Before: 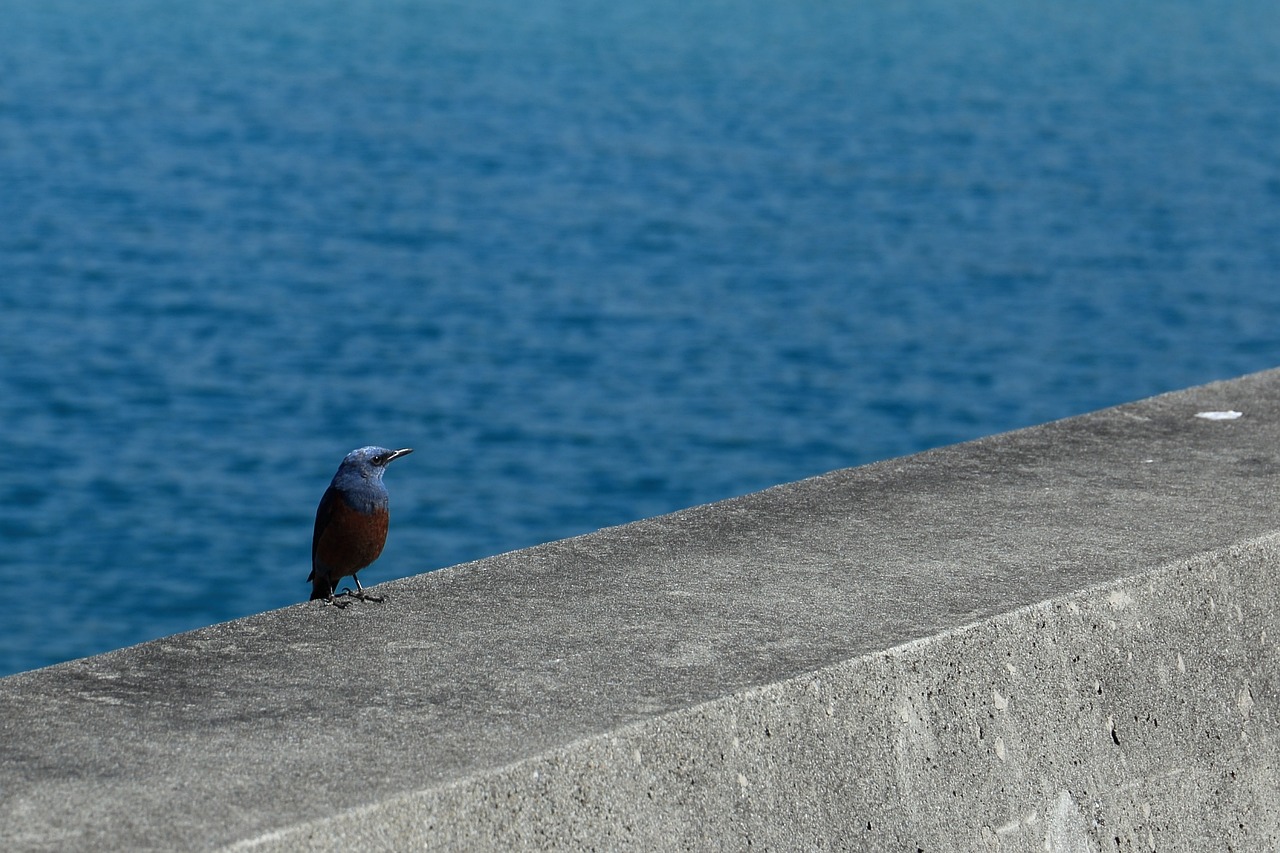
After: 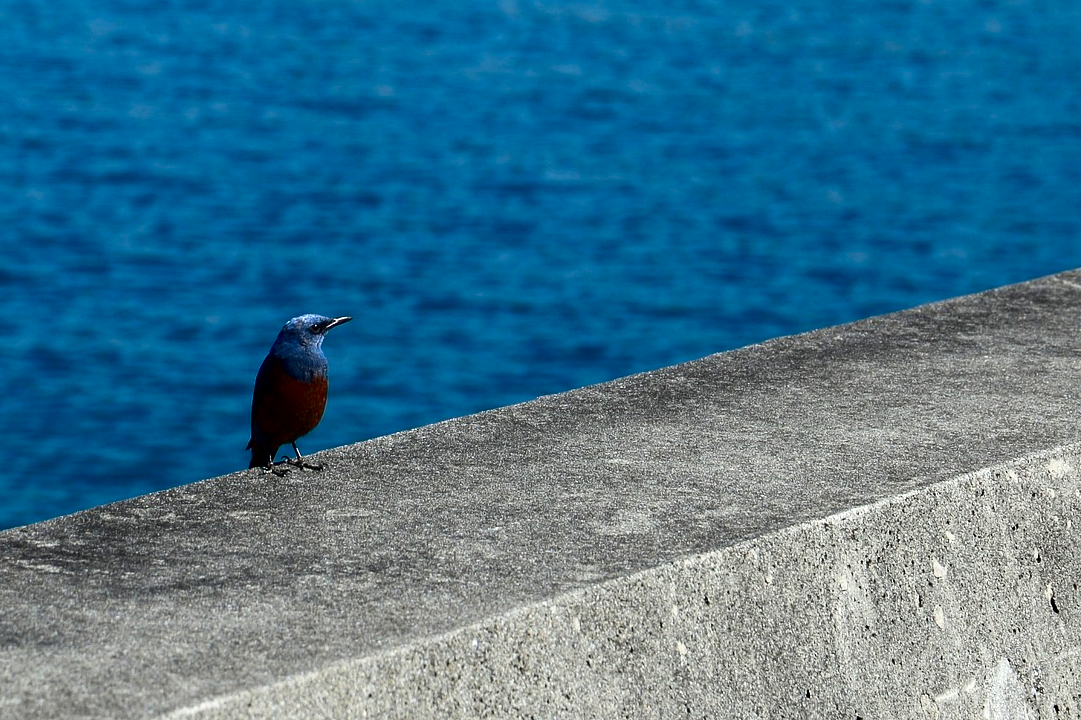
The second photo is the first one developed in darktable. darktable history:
crop and rotate: left 4.842%, top 15.51%, right 10.668%
contrast brightness saturation: contrast 0.19, brightness -0.11, saturation 0.21
exposure: black level correction 0.003, exposure 0.383 EV, compensate highlight preservation false
